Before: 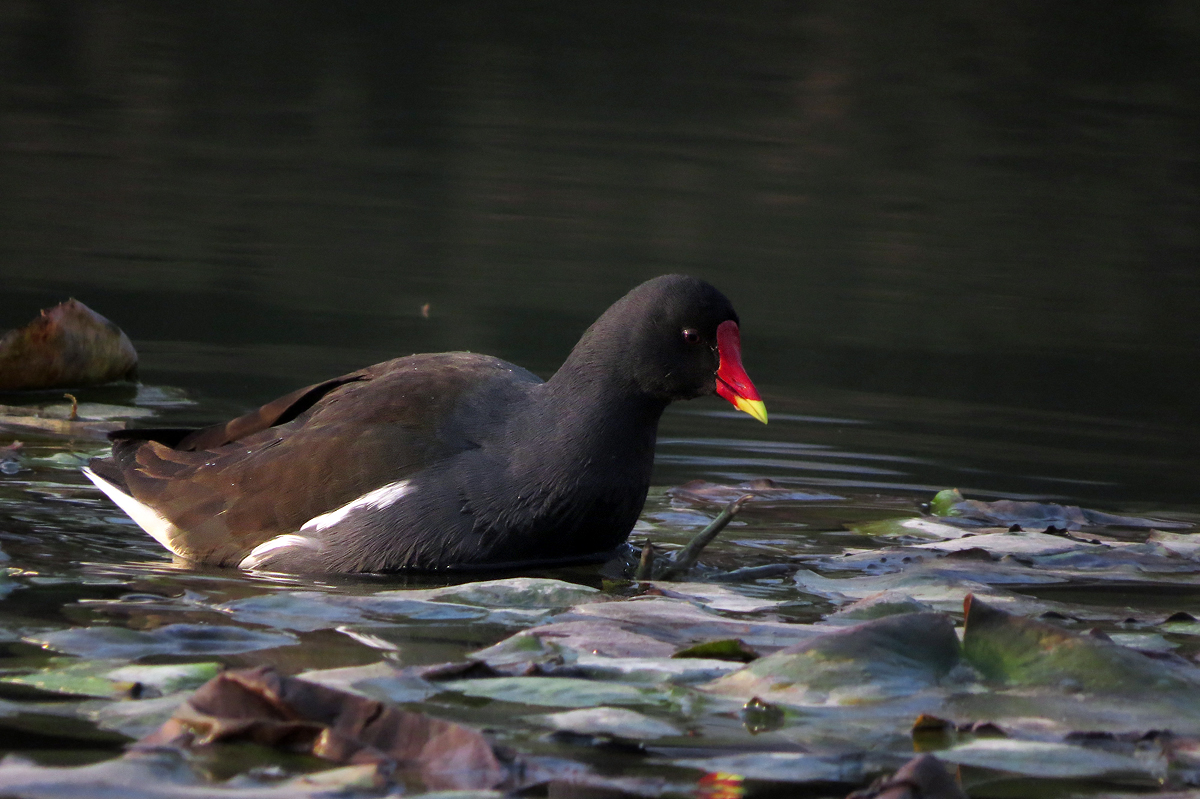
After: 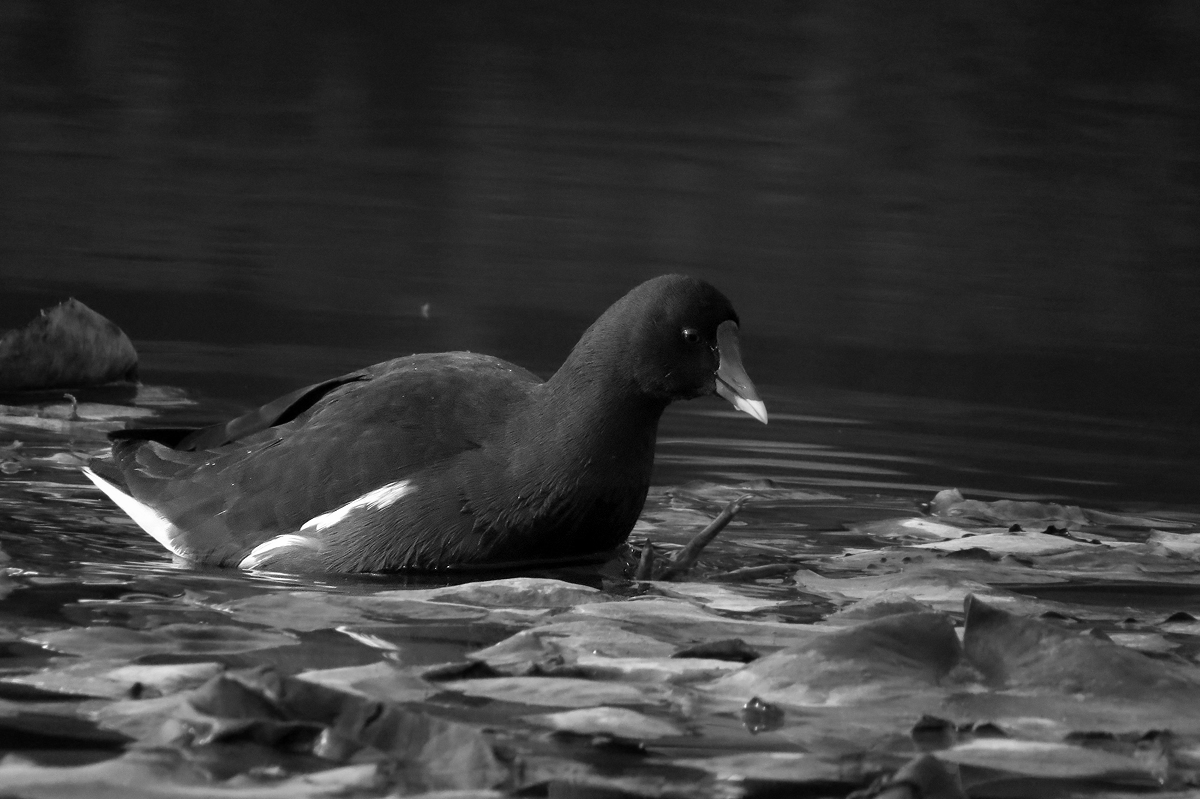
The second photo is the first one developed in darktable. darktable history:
monochrome: a 32, b 64, size 2.3
shadows and highlights: shadows 12, white point adjustment 1.2, highlights -0.36, soften with gaussian
